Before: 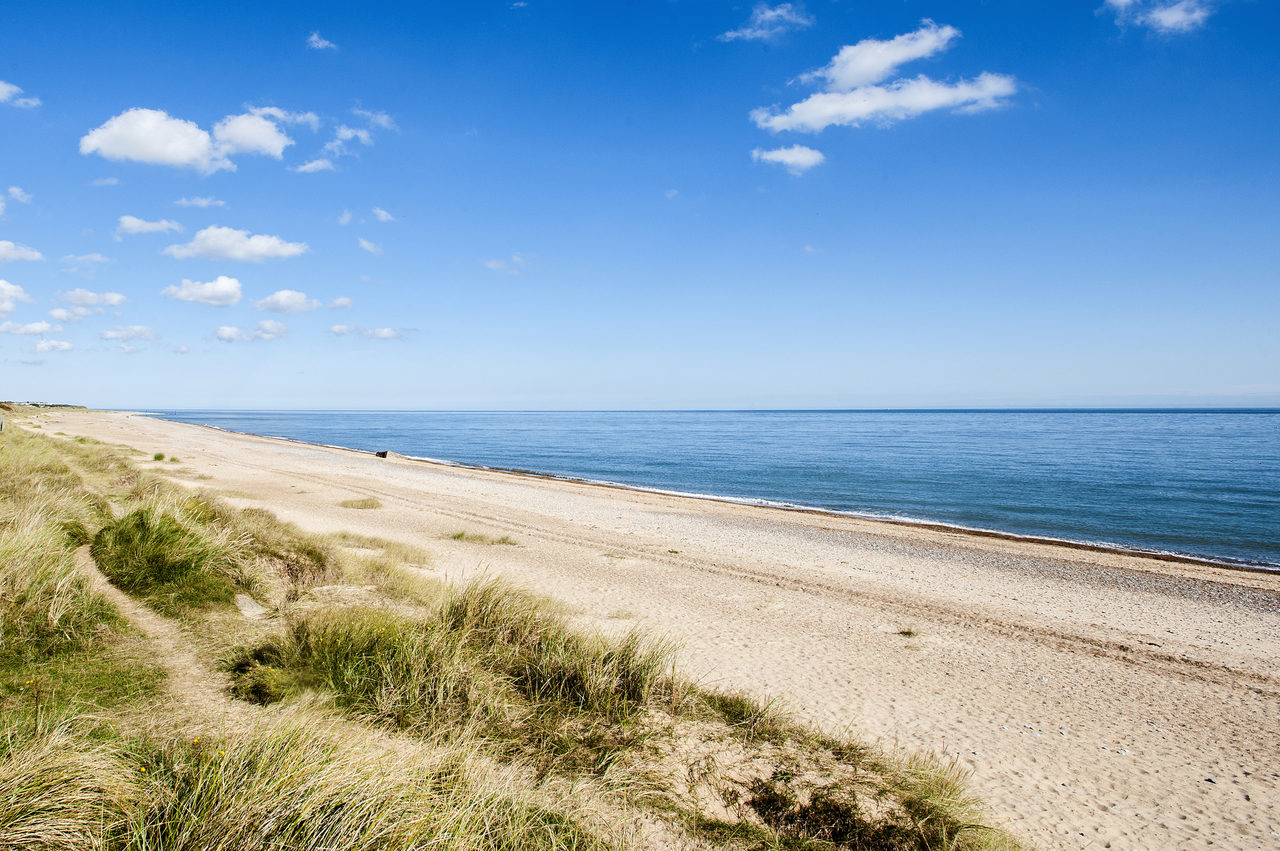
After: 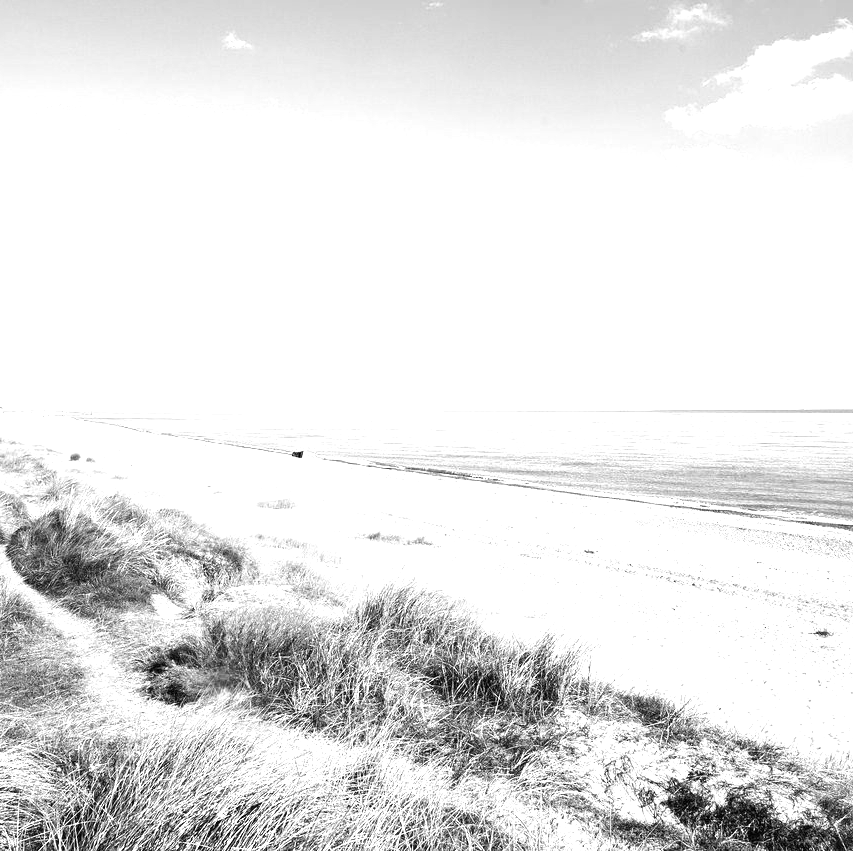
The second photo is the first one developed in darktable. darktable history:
exposure: black level correction 0, exposure 1.379 EV, compensate exposure bias true, compensate highlight preservation false
color calibration: output gray [0.18, 0.41, 0.41, 0], gray › normalize channels true, illuminant same as pipeline (D50), adaptation XYZ, x 0.346, y 0.359, gamut compression 0
crop and rotate: left 6.617%, right 26.717%
